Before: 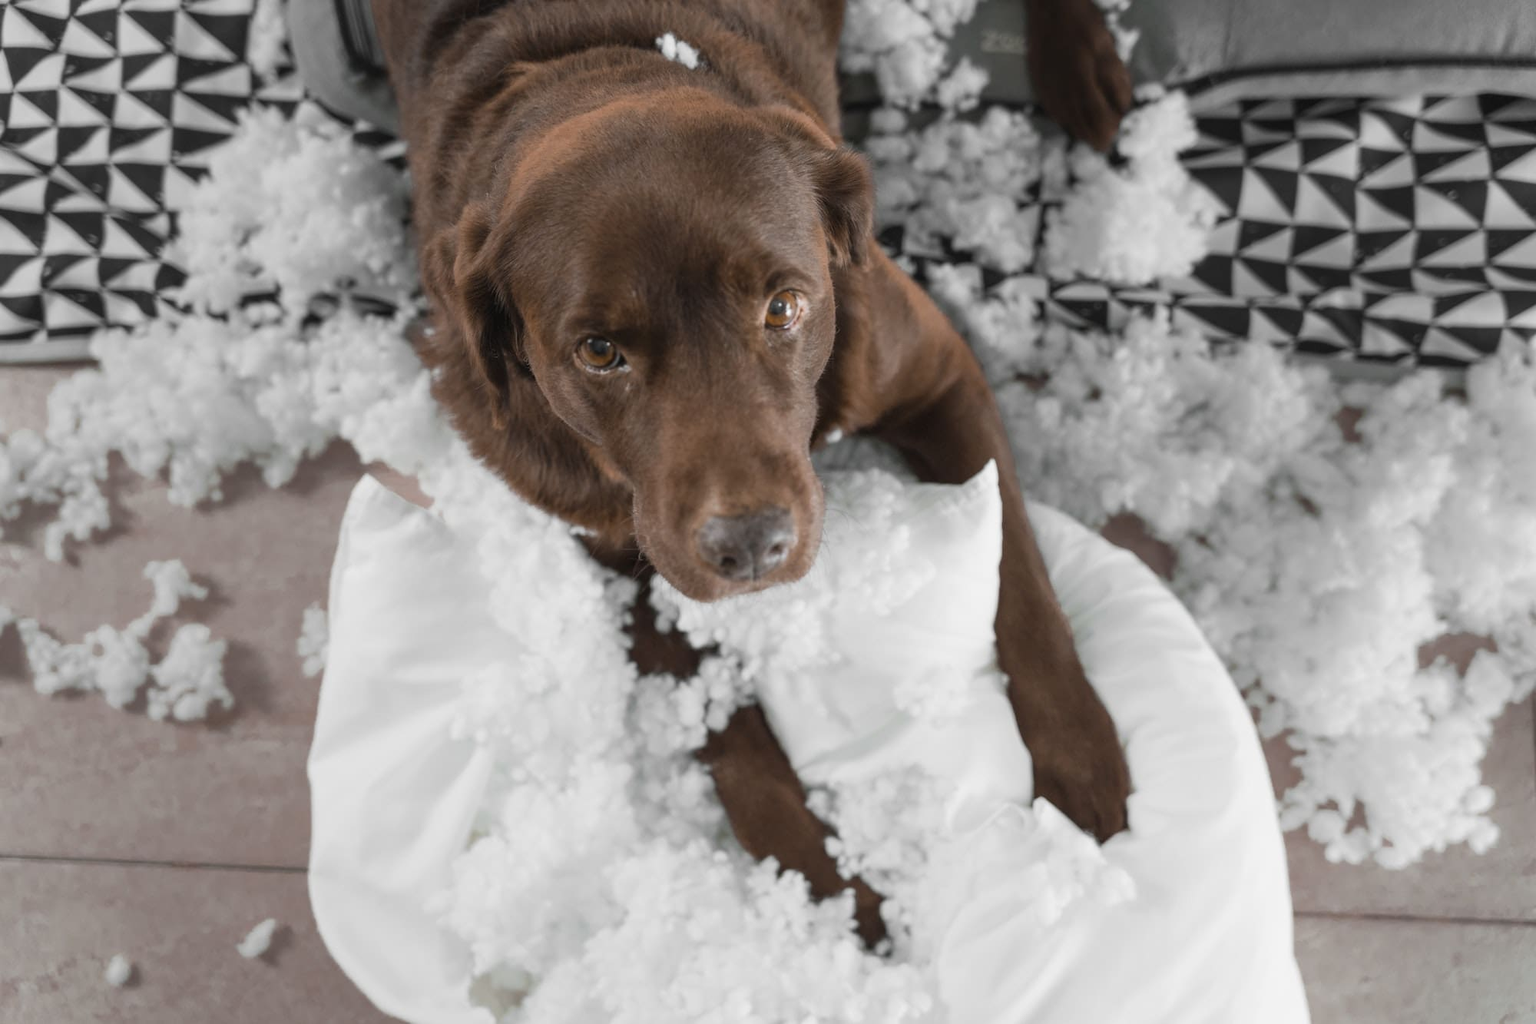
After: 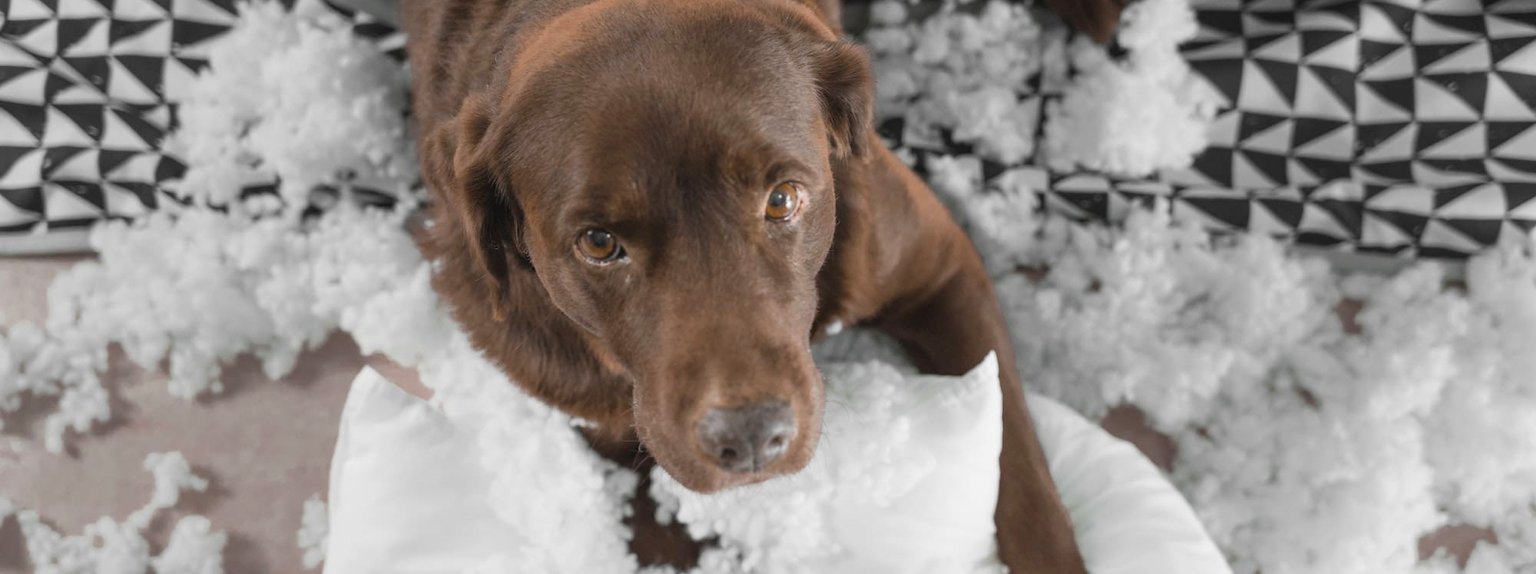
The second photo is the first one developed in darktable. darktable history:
crop and rotate: top 10.605%, bottom 33.274%
contrast brightness saturation: contrast 0.03, brightness 0.06, saturation 0.13
